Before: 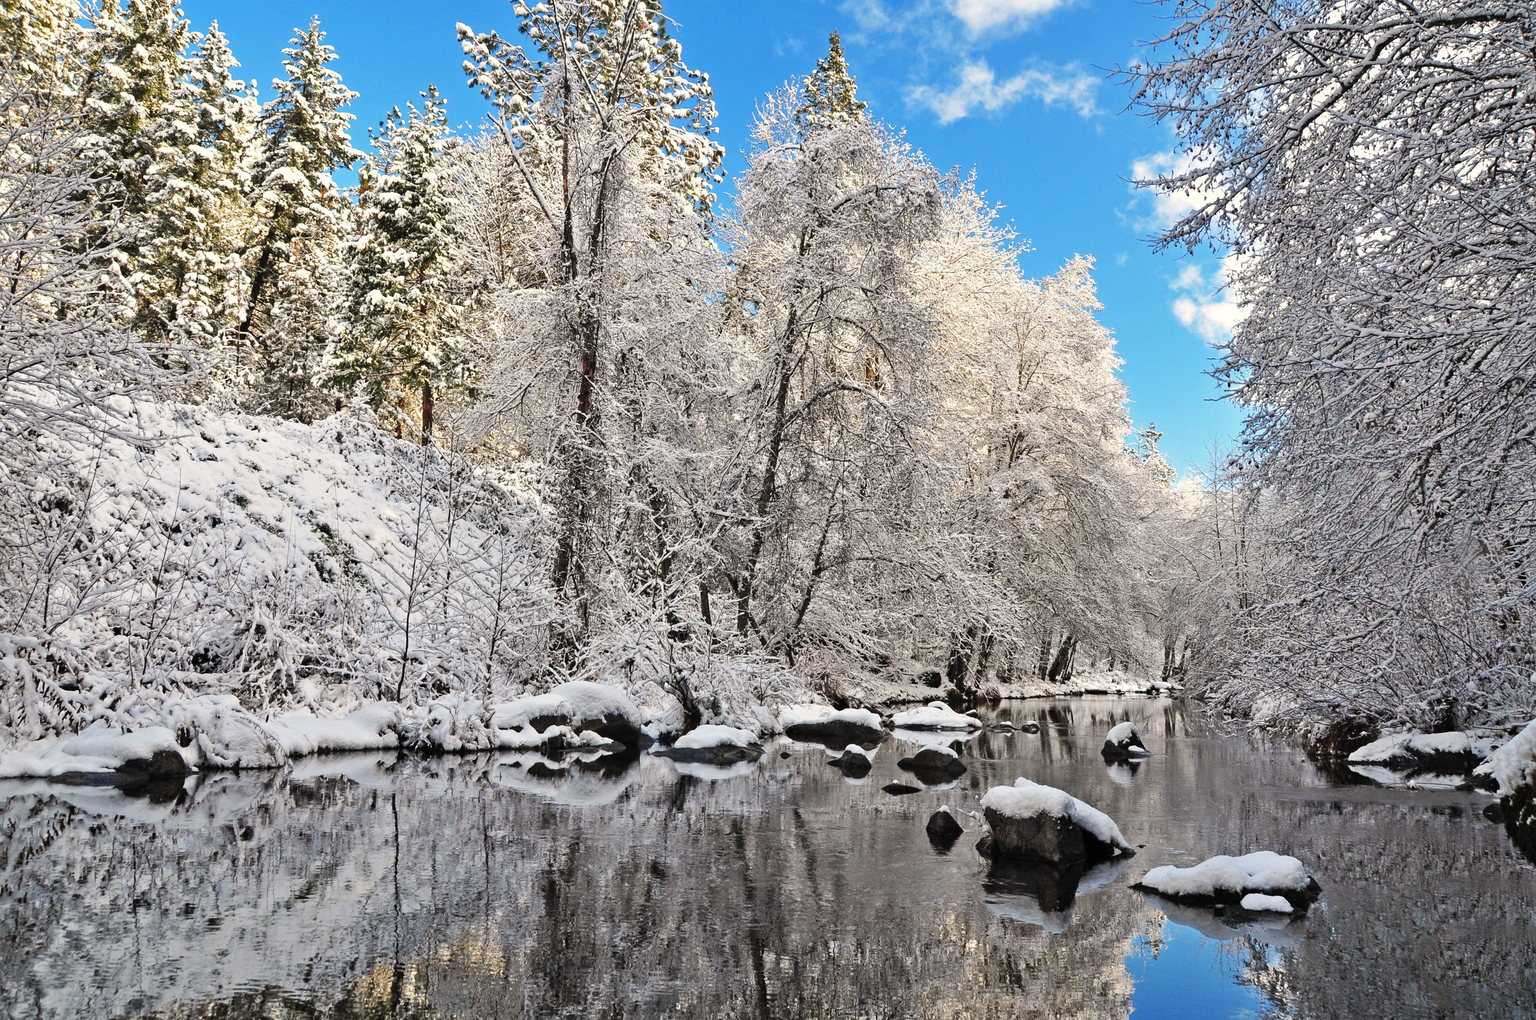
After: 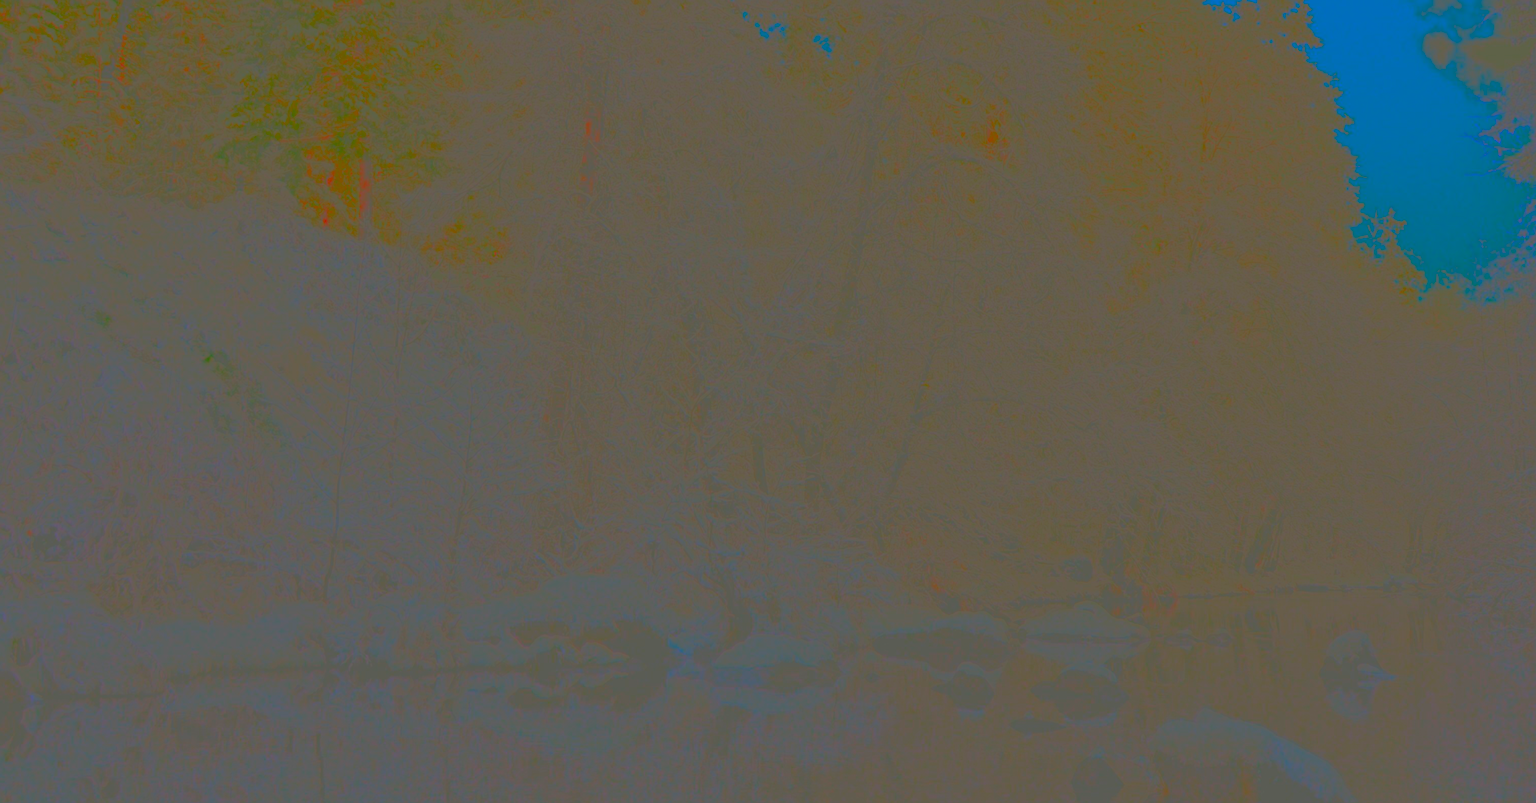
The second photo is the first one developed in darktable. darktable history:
sharpen: radius 2.533, amount 0.619
color correction: highlights a* -5.7, highlights b* 10.84
crop: left 11.003%, top 27.108%, right 18.282%, bottom 17.192%
contrast brightness saturation: contrast -0.981, brightness -0.168, saturation 0.758
